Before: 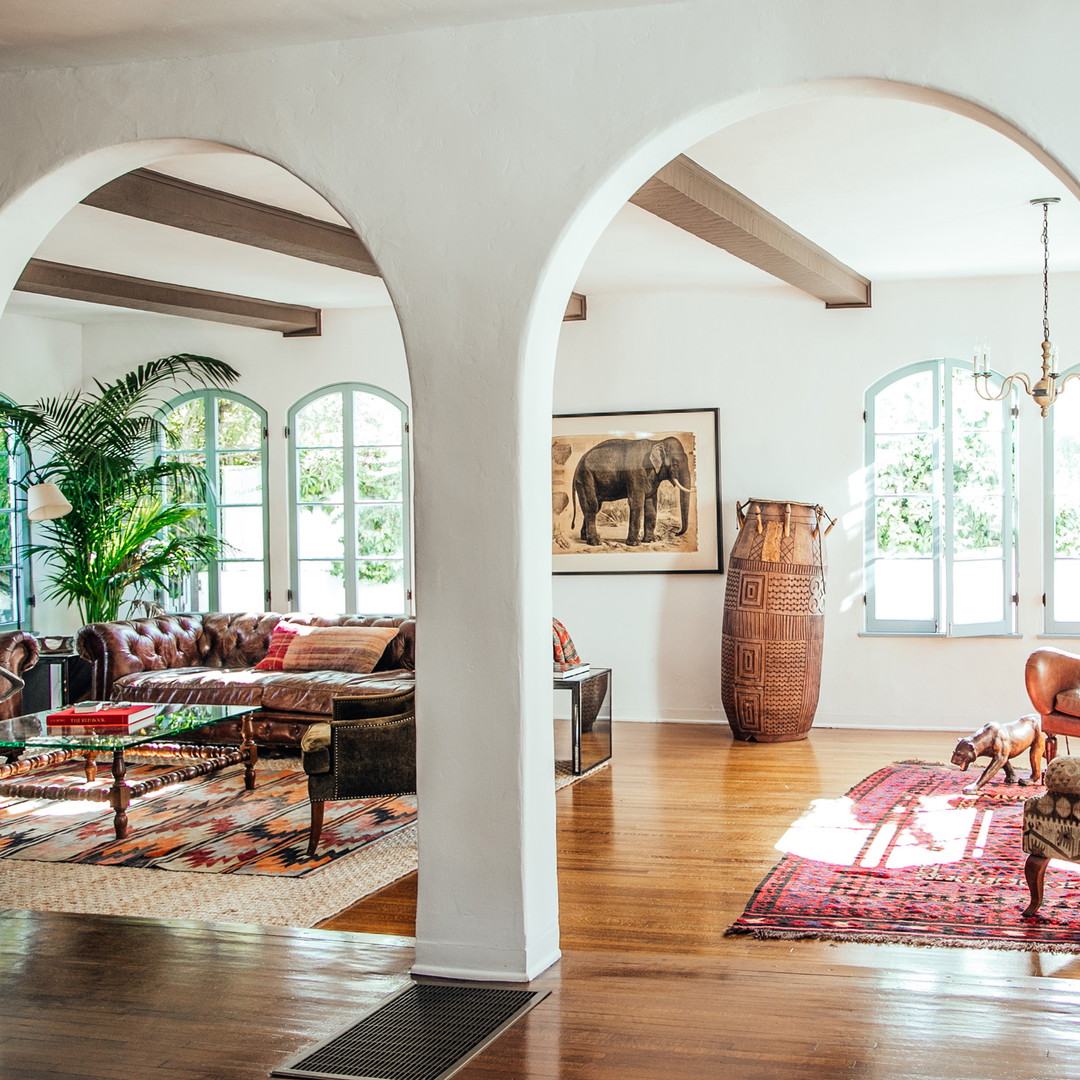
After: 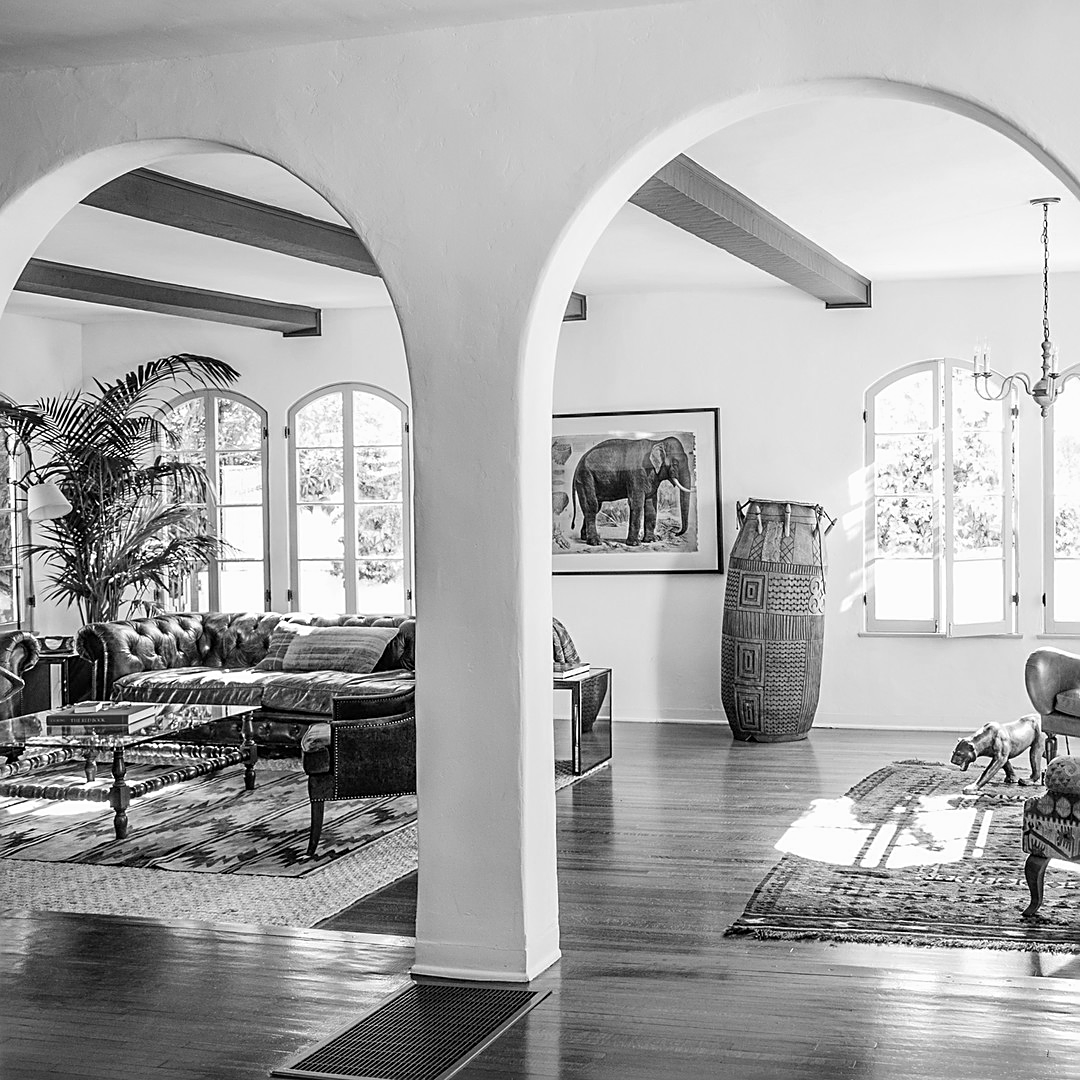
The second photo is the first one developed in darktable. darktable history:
sharpen: on, module defaults
color calibration: output gray [0.23, 0.37, 0.4, 0], illuminant as shot in camera, x 0.358, y 0.373, temperature 4628.91 K
